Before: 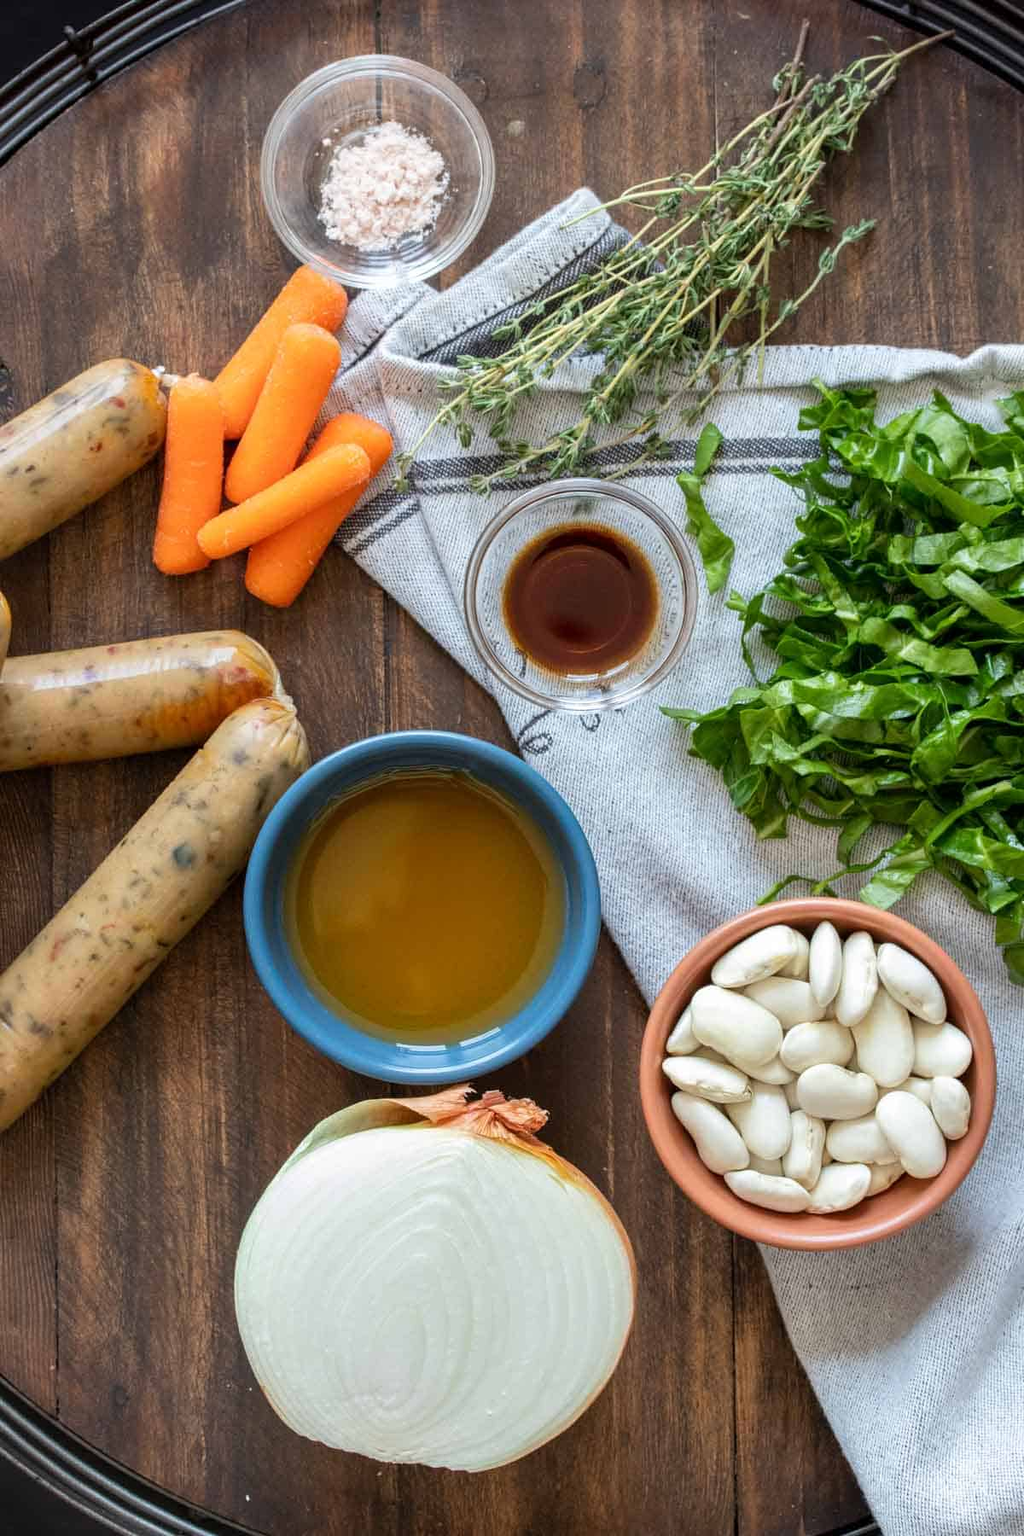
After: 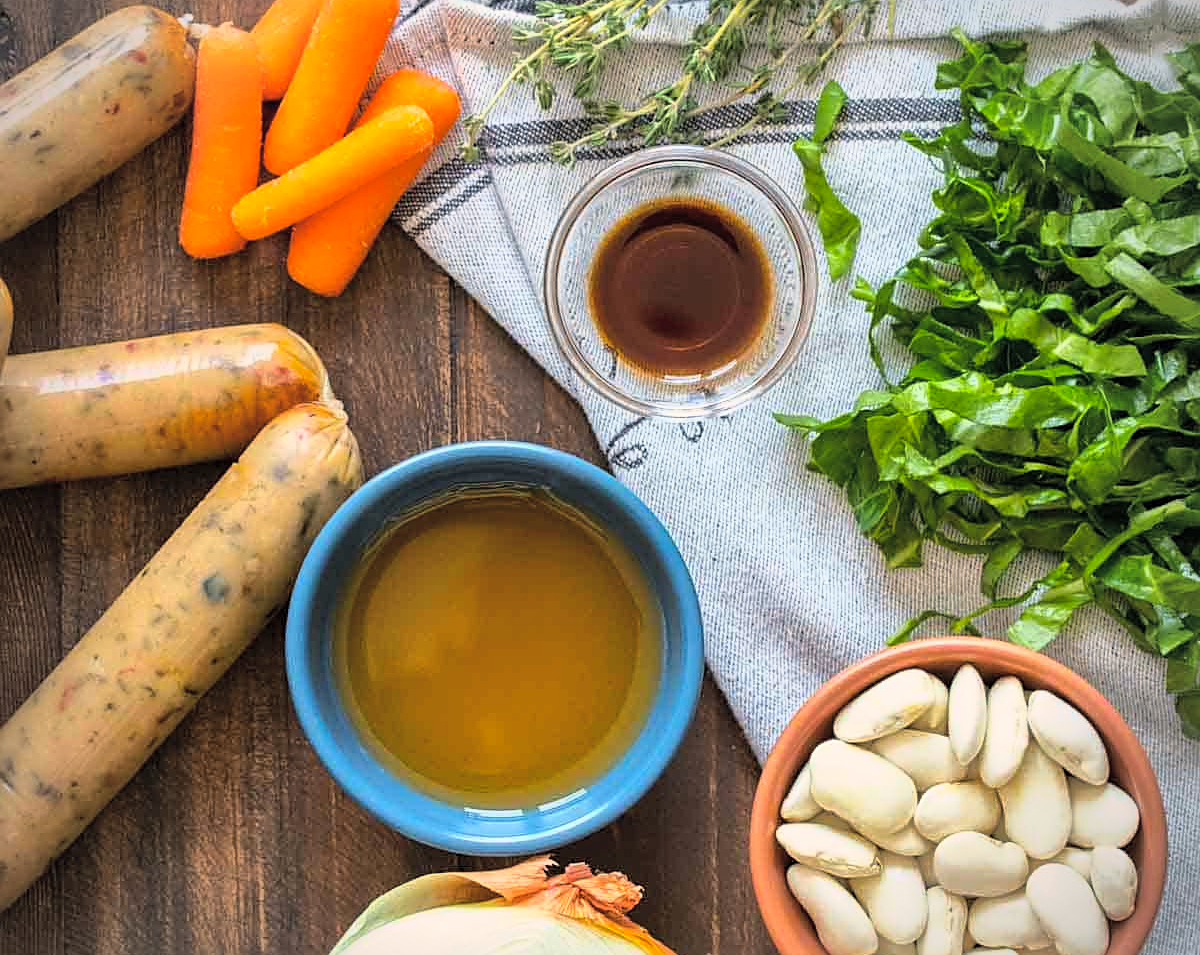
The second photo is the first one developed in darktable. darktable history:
tone curve: curves: ch0 [(0, 0) (0.187, 0.12) (0.384, 0.363) (0.618, 0.698) (0.754, 0.857) (0.875, 0.956) (1, 0.987)]; ch1 [(0, 0) (0.402, 0.36) (0.476, 0.466) (0.501, 0.501) (0.518, 0.514) (0.564, 0.608) (0.614, 0.664) (0.692, 0.744) (1, 1)]; ch2 [(0, 0) (0.435, 0.412) (0.483, 0.481) (0.503, 0.503) (0.522, 0.535) (0.563, 0.601) (0.627, 0.699) (0.699, 0.753) (0.997, 0.858)], color space Lab, linked channels
color balance rgb: highlights gain › chroma 2.058%, highlights gain › hue 64.35°, perceptual saturation grading › global saturation 0.223%, perceptual saturation grading › mid-tones 11.368%, global vibrance 20%
vignetting: fall-off radius 60.95%
shadows and highlights: highlights -60.06
crop and rotate: top 23.067%, bottom 23.845%
sharpen: on, module defaults
contrast brightness saturation: brightness 0.119
tone equalizer: edges refinement/feathering 500, mask exposure compensation -1.57 EV, preserve details no
